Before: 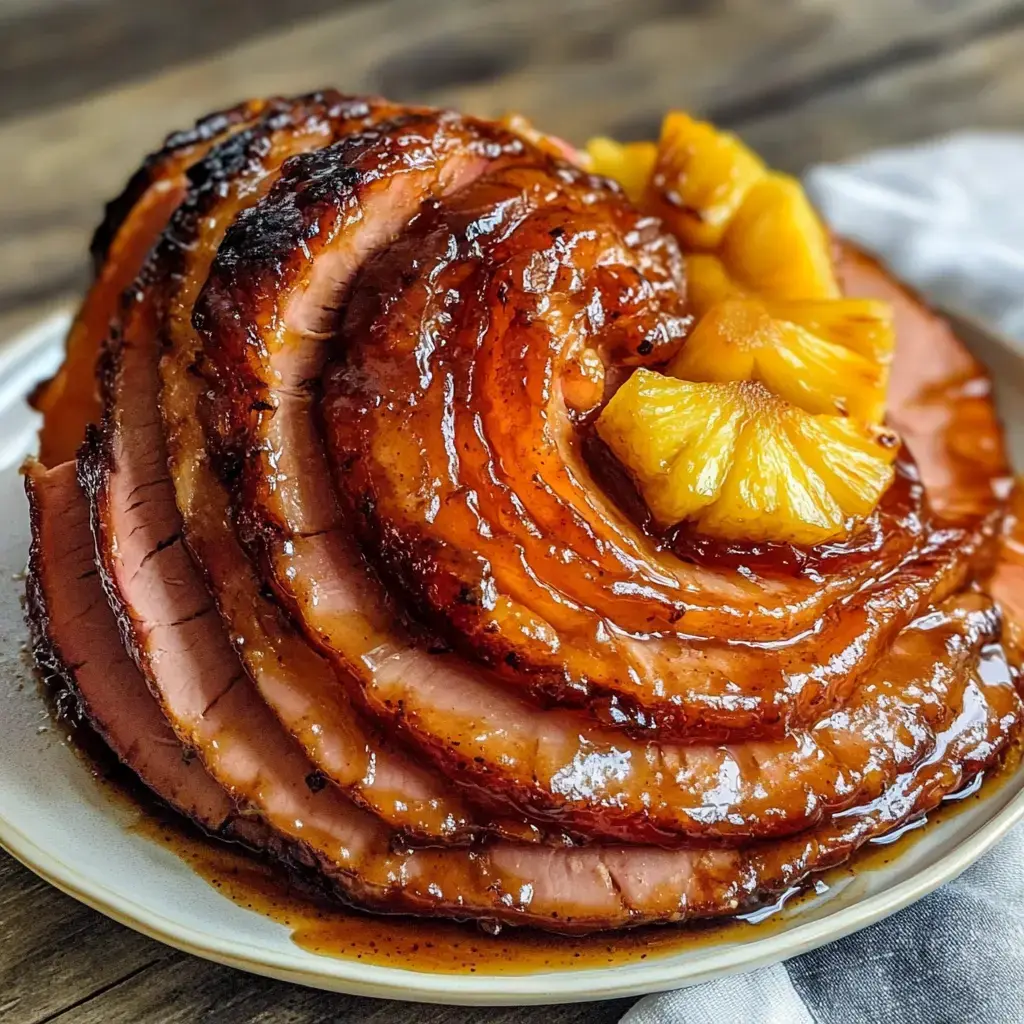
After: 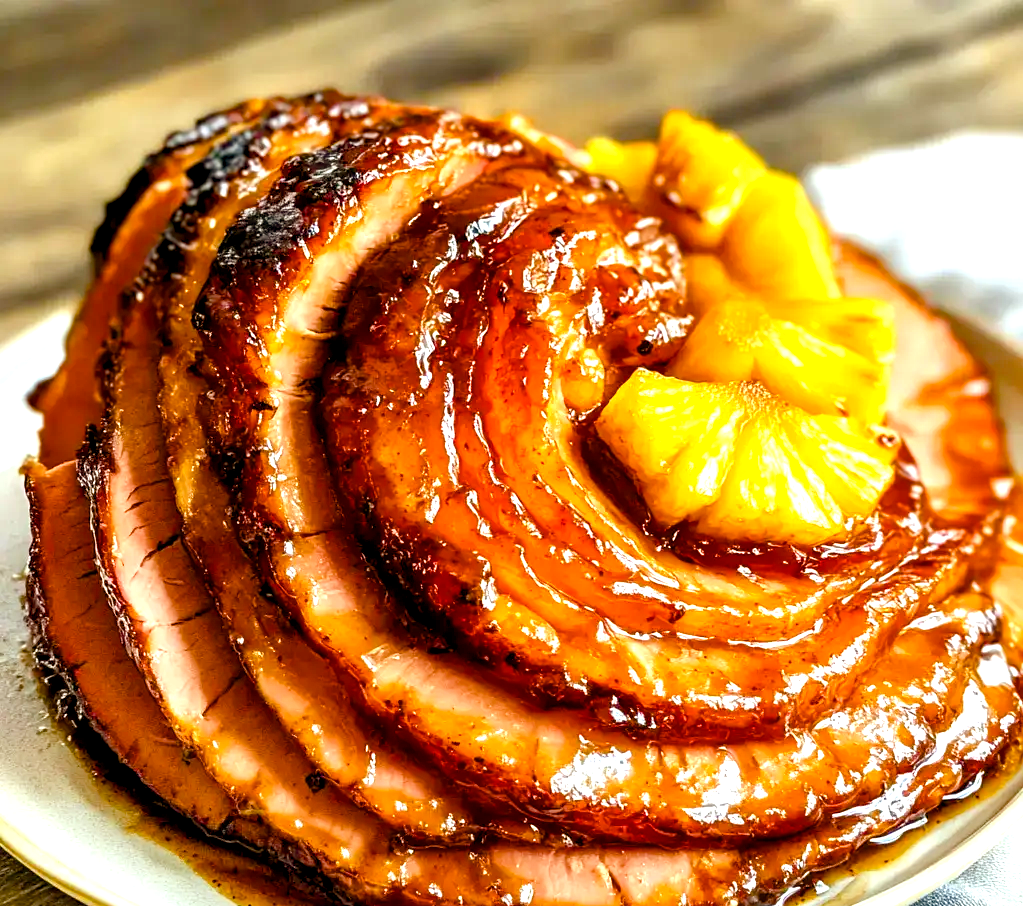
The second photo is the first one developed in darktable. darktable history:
crop and rotate: top 0%, bottom 11.501%
exposure: exposure 1.154 EV, compensate highlight preservation false
color balance rgb: shadows lift › chroma 2.001%, shadows lift › hue 219.61°, power › chroma 2.493%, power › hue 70.38°, highlights gain › chroma 1.111%, highlights gain › hue 71.14°, global offset › luminance -0.513%, perceptual saturation grading › global saturation 34.749%, perceptual saturation grading › highlights -29.938%, perceptual saturation grading › shadows 35.188%
